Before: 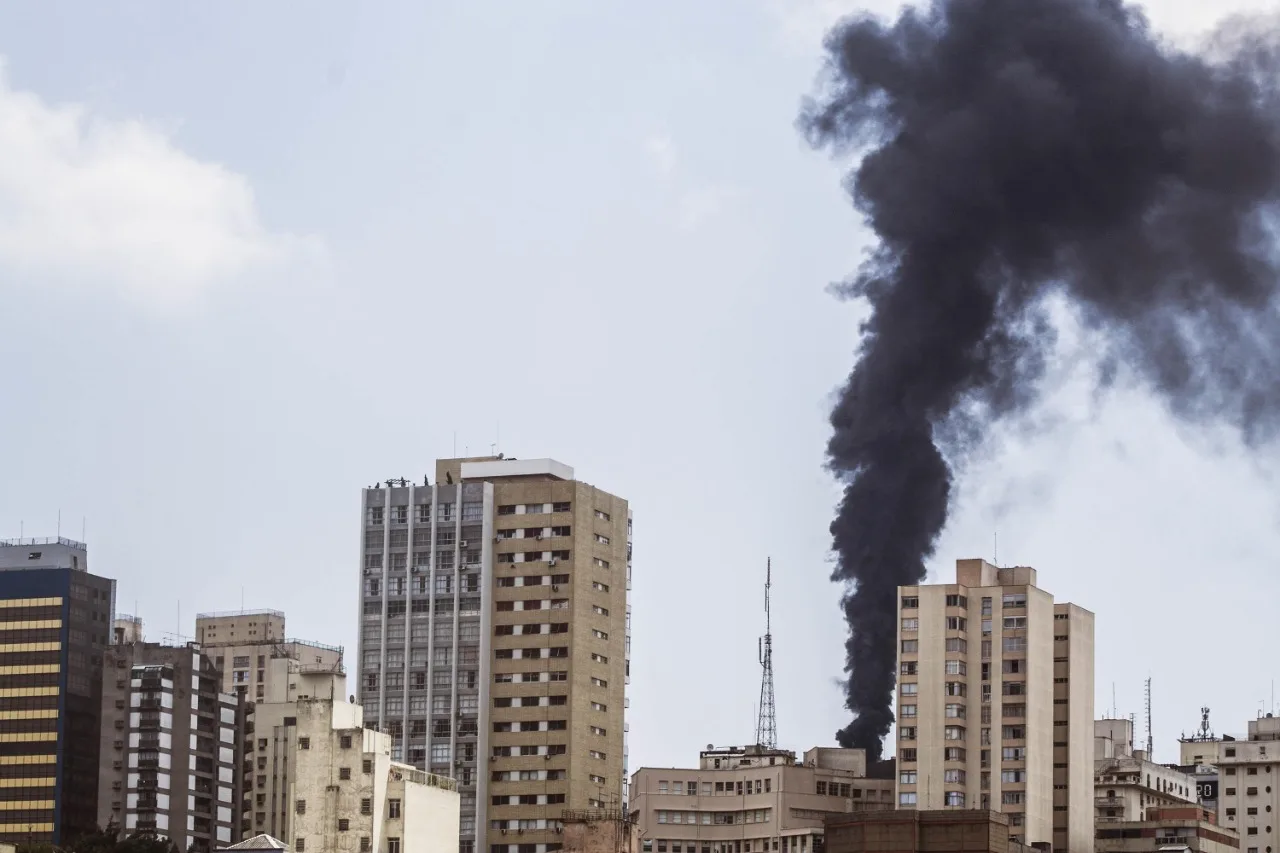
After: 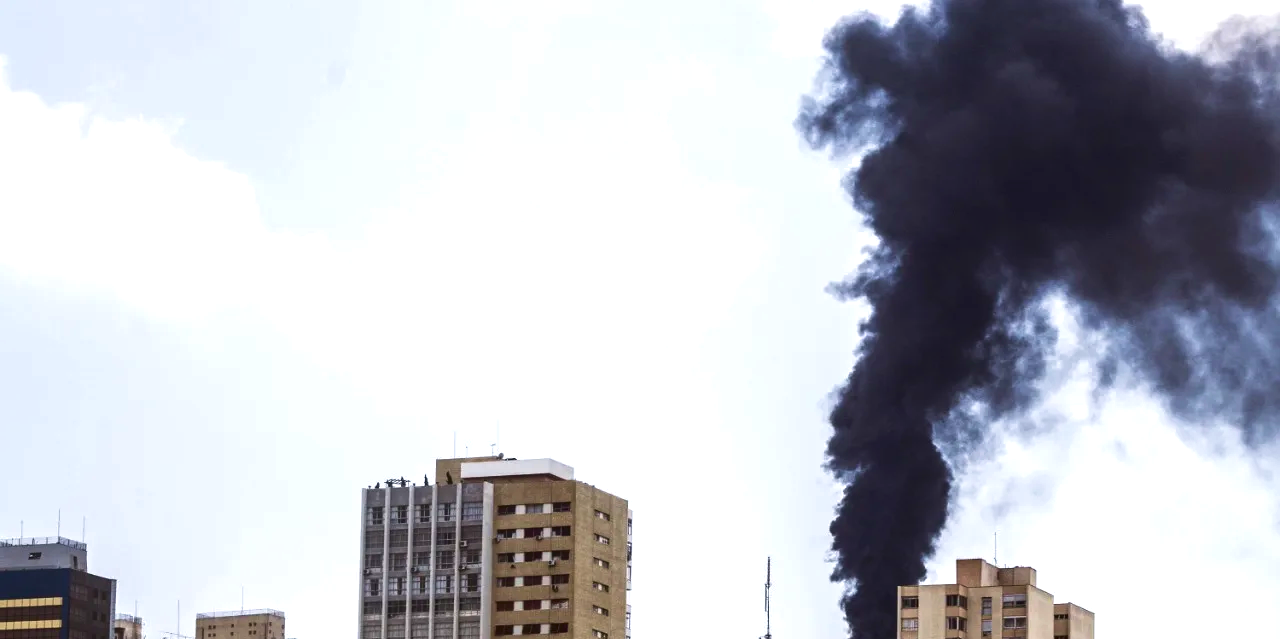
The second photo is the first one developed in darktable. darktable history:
contrast brightness saturation: brightness -0.211, saturation 0.076
crop: bottom 24.985%
velvia: on, module defaults
exposure: black level correction 0.001, exposure 0.499 EV, compensate exposure bias true, compensate highlight preservation false
